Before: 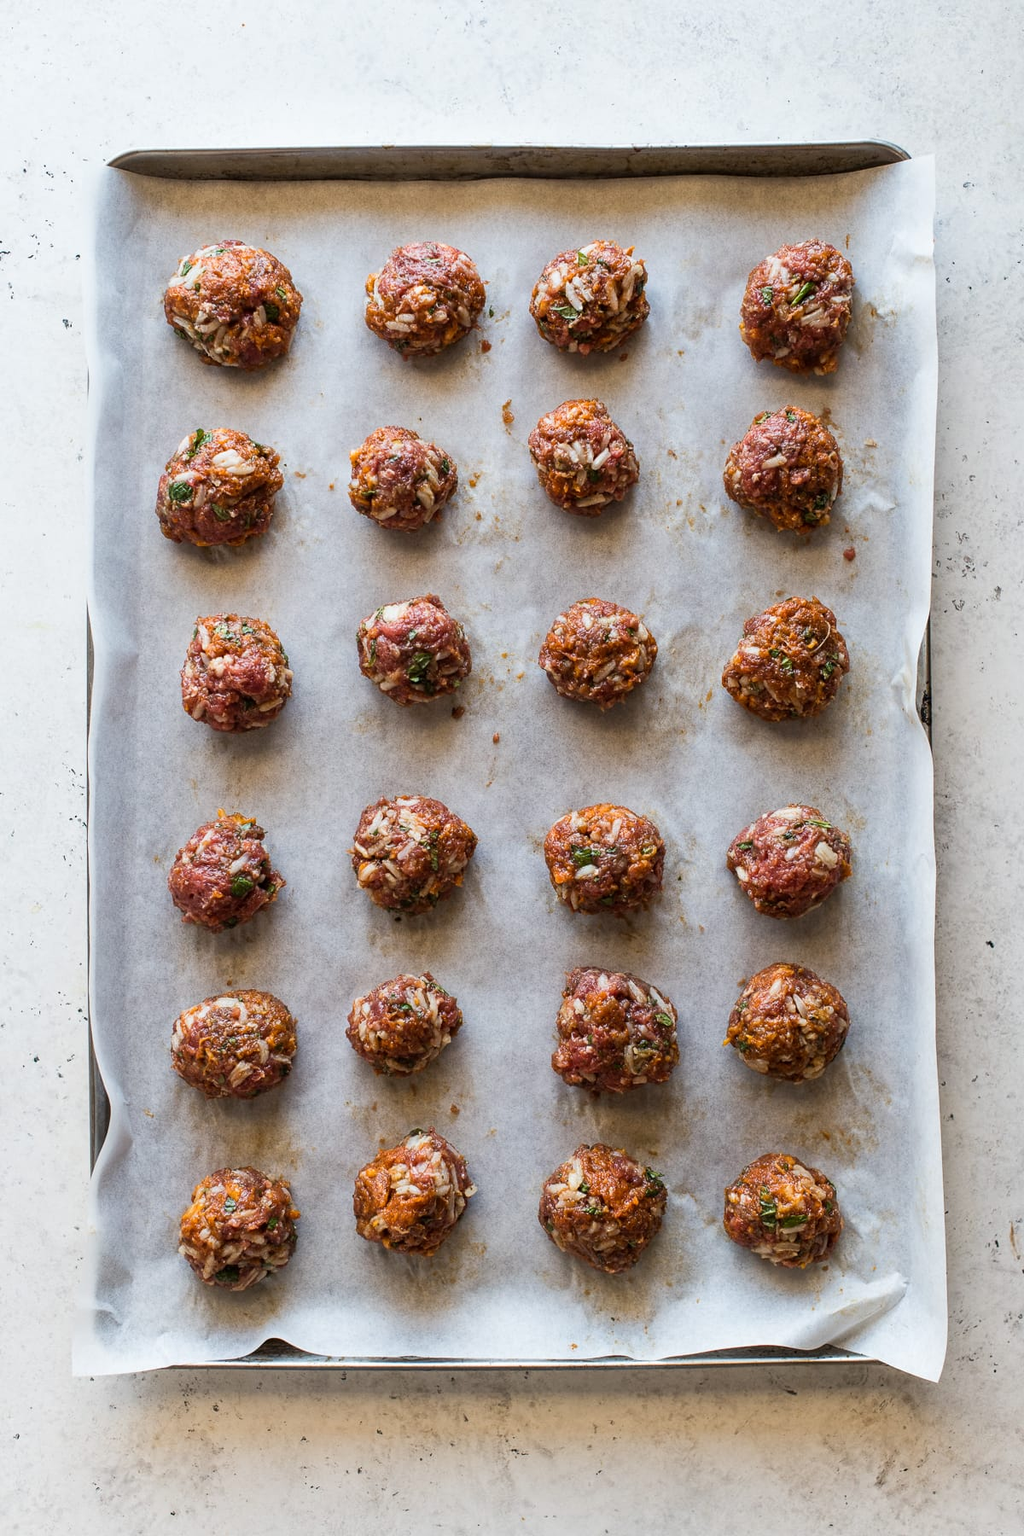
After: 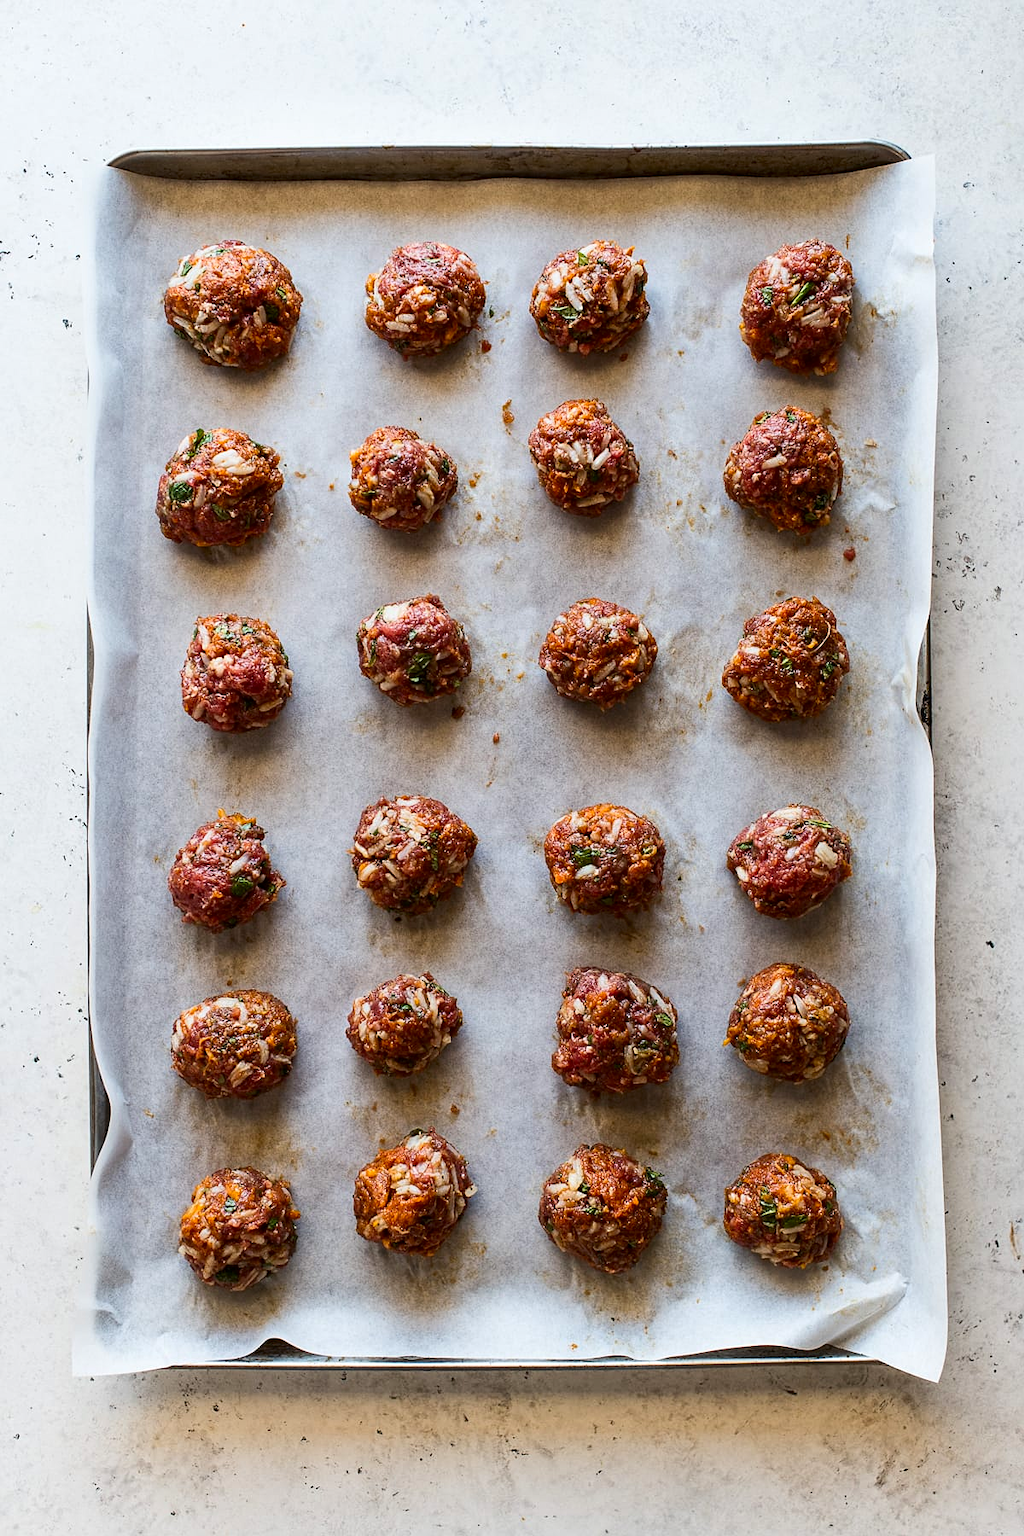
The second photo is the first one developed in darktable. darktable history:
sharpen: radius 1.272, amount 0.305, threshold 0
contrast brightness saturation: contrast 0.13, brightness -0.05, saturation 0.16
